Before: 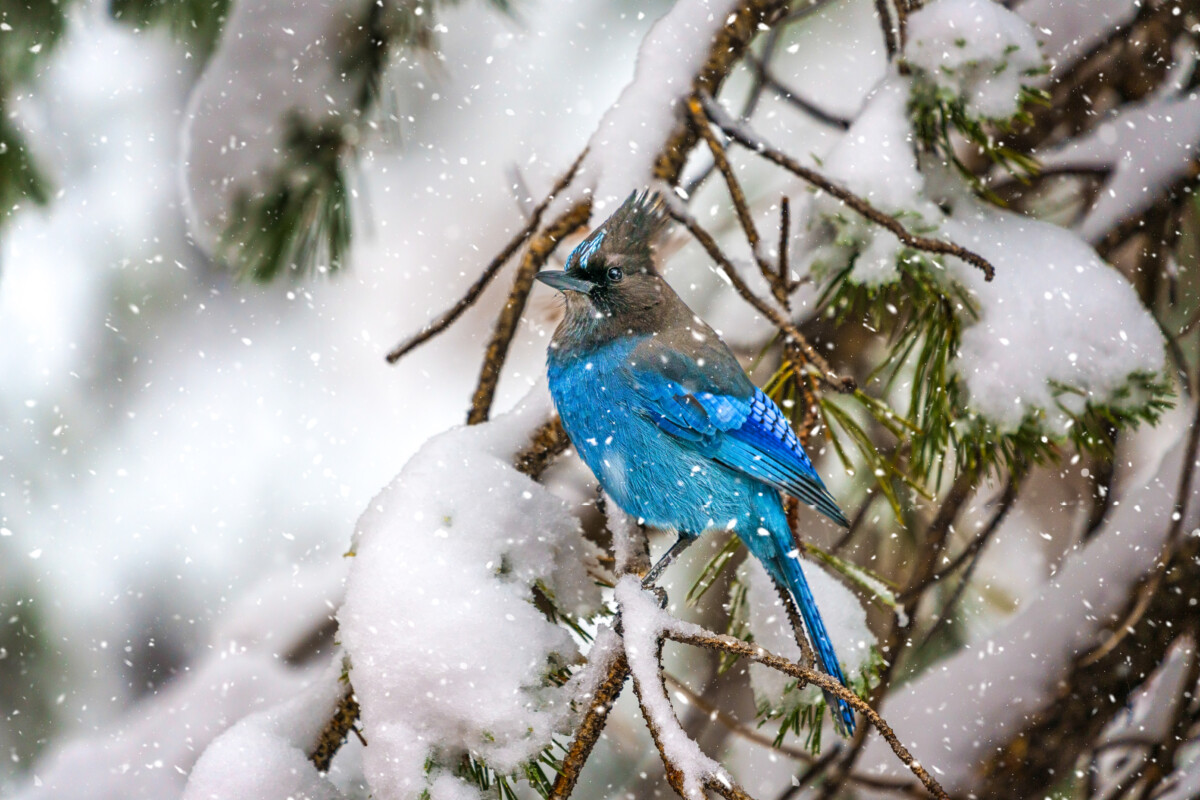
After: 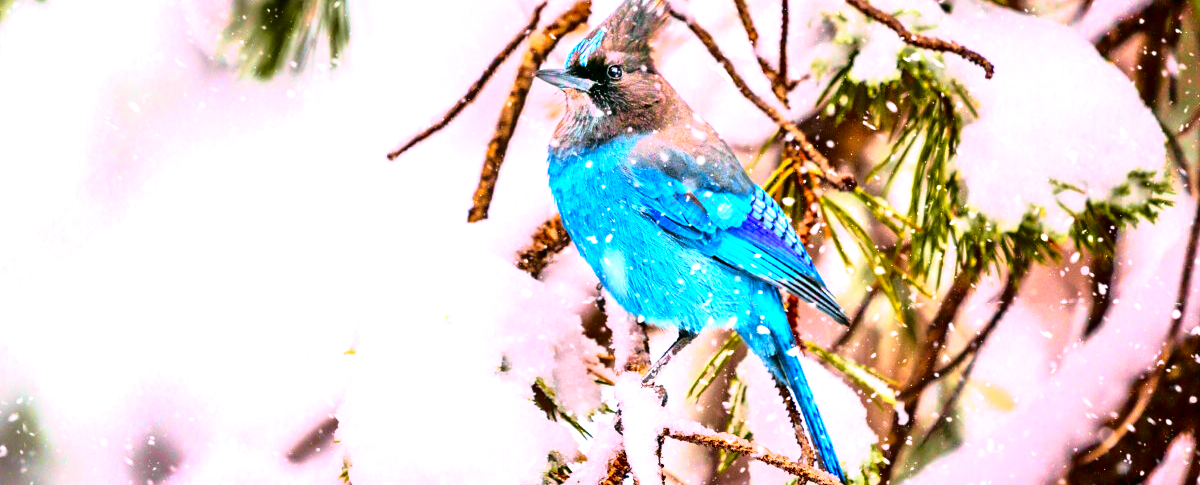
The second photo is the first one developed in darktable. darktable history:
exposure: black level correction 0, exposure 1.2 EV, compensate highlight preservation false
contrast brightness saturation: contrast 0.19, brightness -0.11, saturation 0.21
crop and rotate: top 25.357%, bottom 13.942%
white balance: red 1.066, blue 1.119
tone curve: curves: ch0 [(0, 0) (0.062, 0.023) (0.168, 0.142) (0.359, 0.44) (0.469, 0.544) (0.634, 0.722) (0.839, 0.909) (0.998, 0.978)]; ch1 [(0, 0) (0.437, 0.453) (0.472, 0.47) (0.502, 0.504) (0.527, 0.546) (0.568, 0.619) (0.608, 0.665) (0.669, 0.748) (0.859, 0.899) (1, 1)]; ch2 [(0, 0) (0.33, 0.301) (0.421, 0.443) (0.473, 0.501) (0.504, 0.504) (0.535, 0.564) (0.575, 0.625) (0.608, 0.676) (1, 1)], color space Lab, independent channels, preserve colors none
